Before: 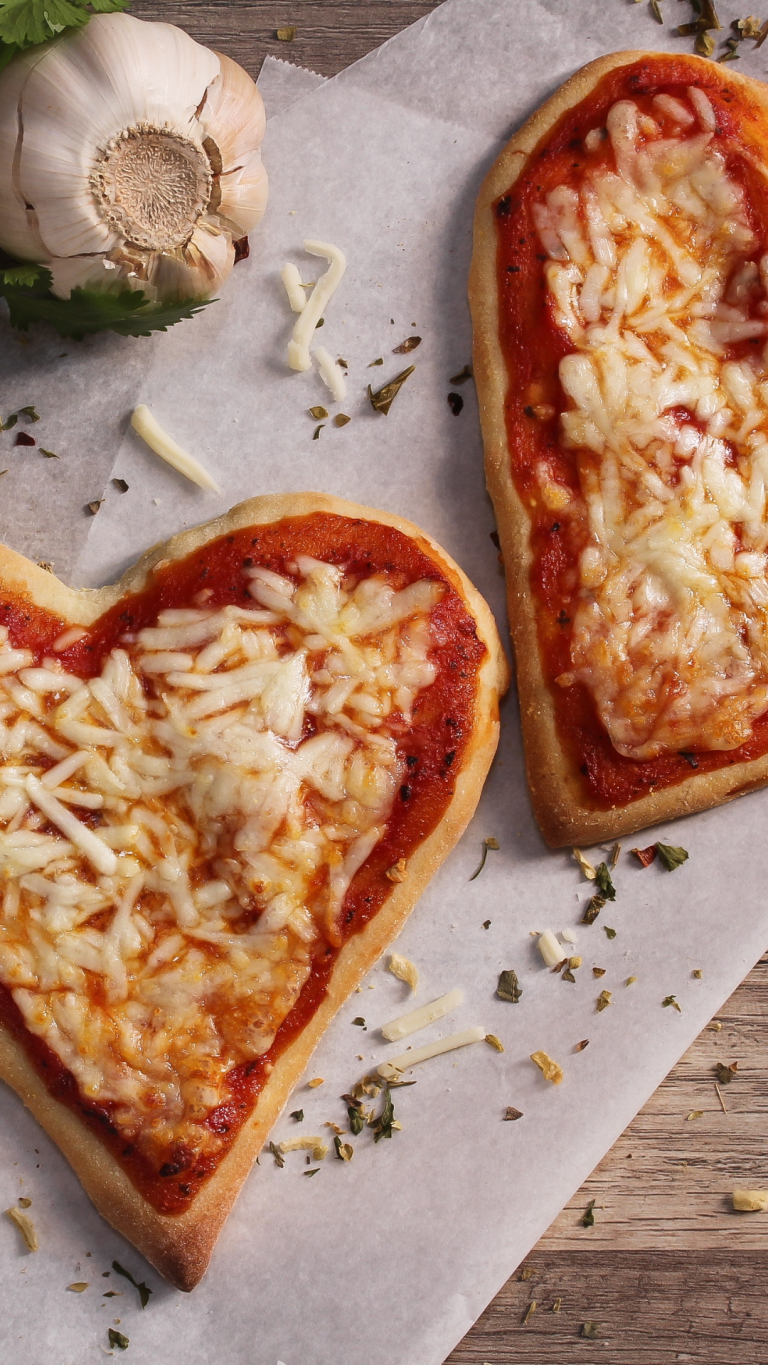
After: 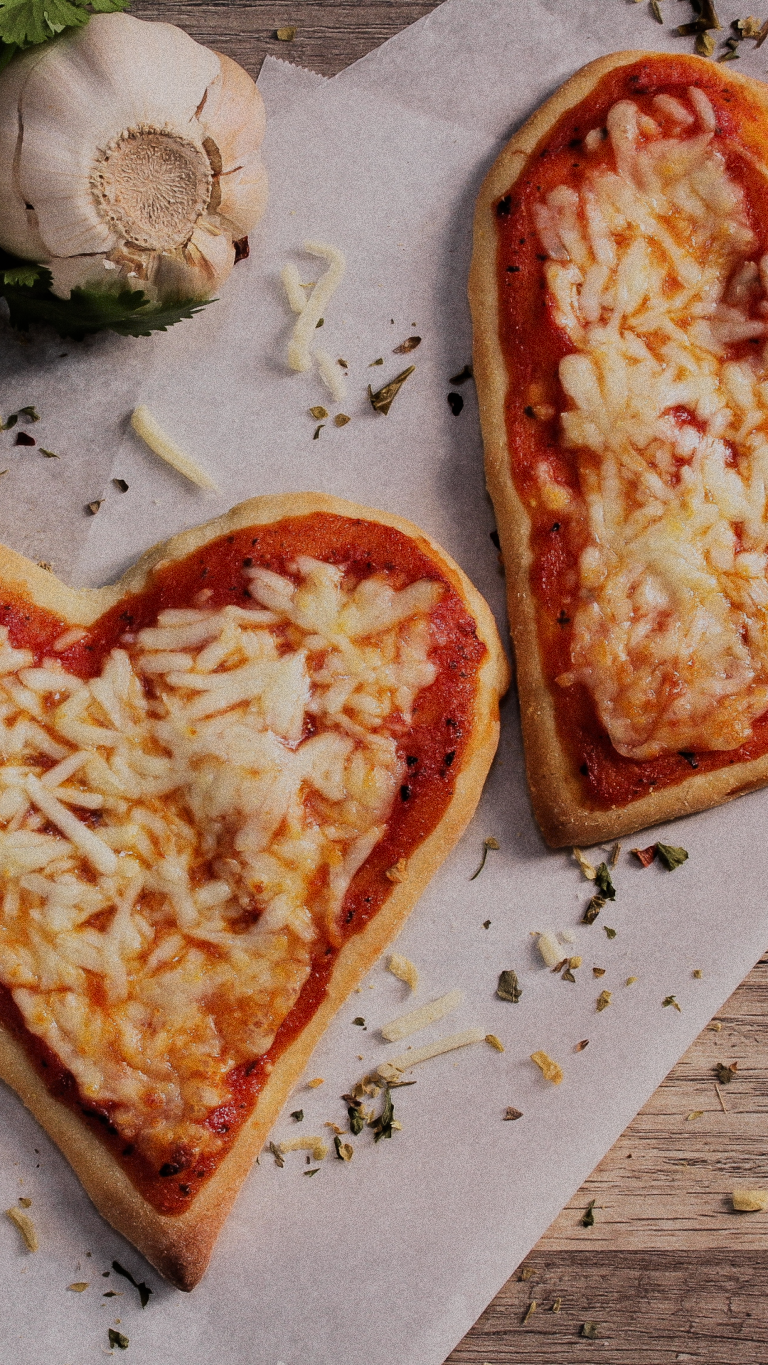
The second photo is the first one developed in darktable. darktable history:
filmic rgb: black relative exposure -6.15 EV, white relative exposure 6.96 EV, hardness 2.23, color science v6 (2022)
grain: coarseness 0.09 ISO, strength 40%
